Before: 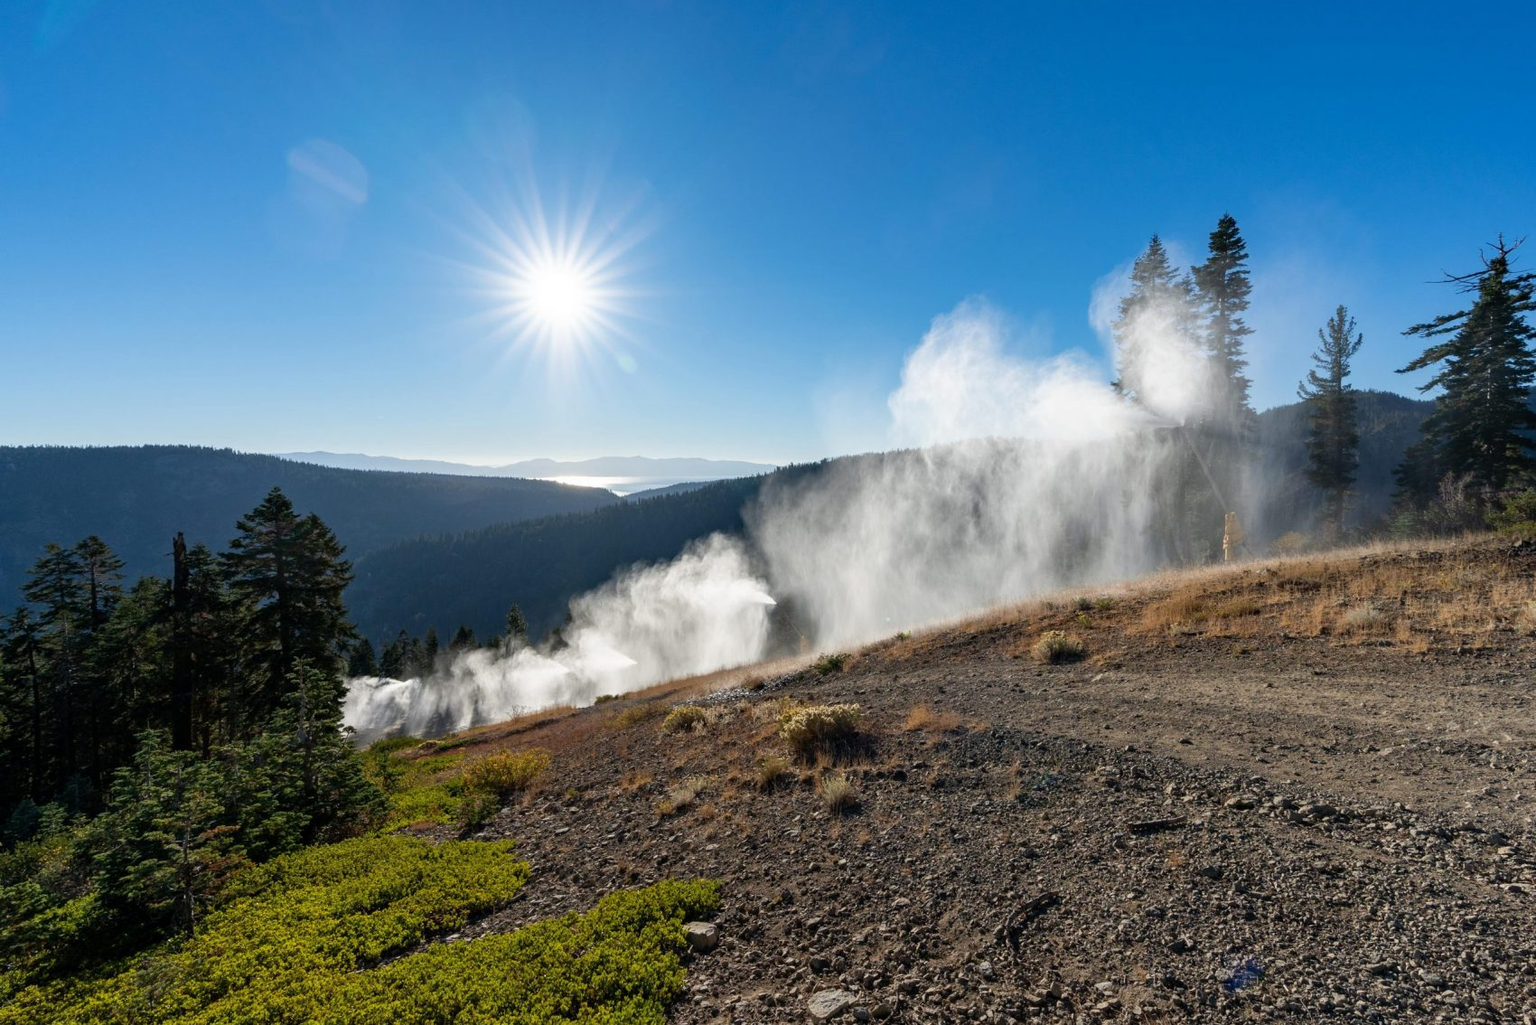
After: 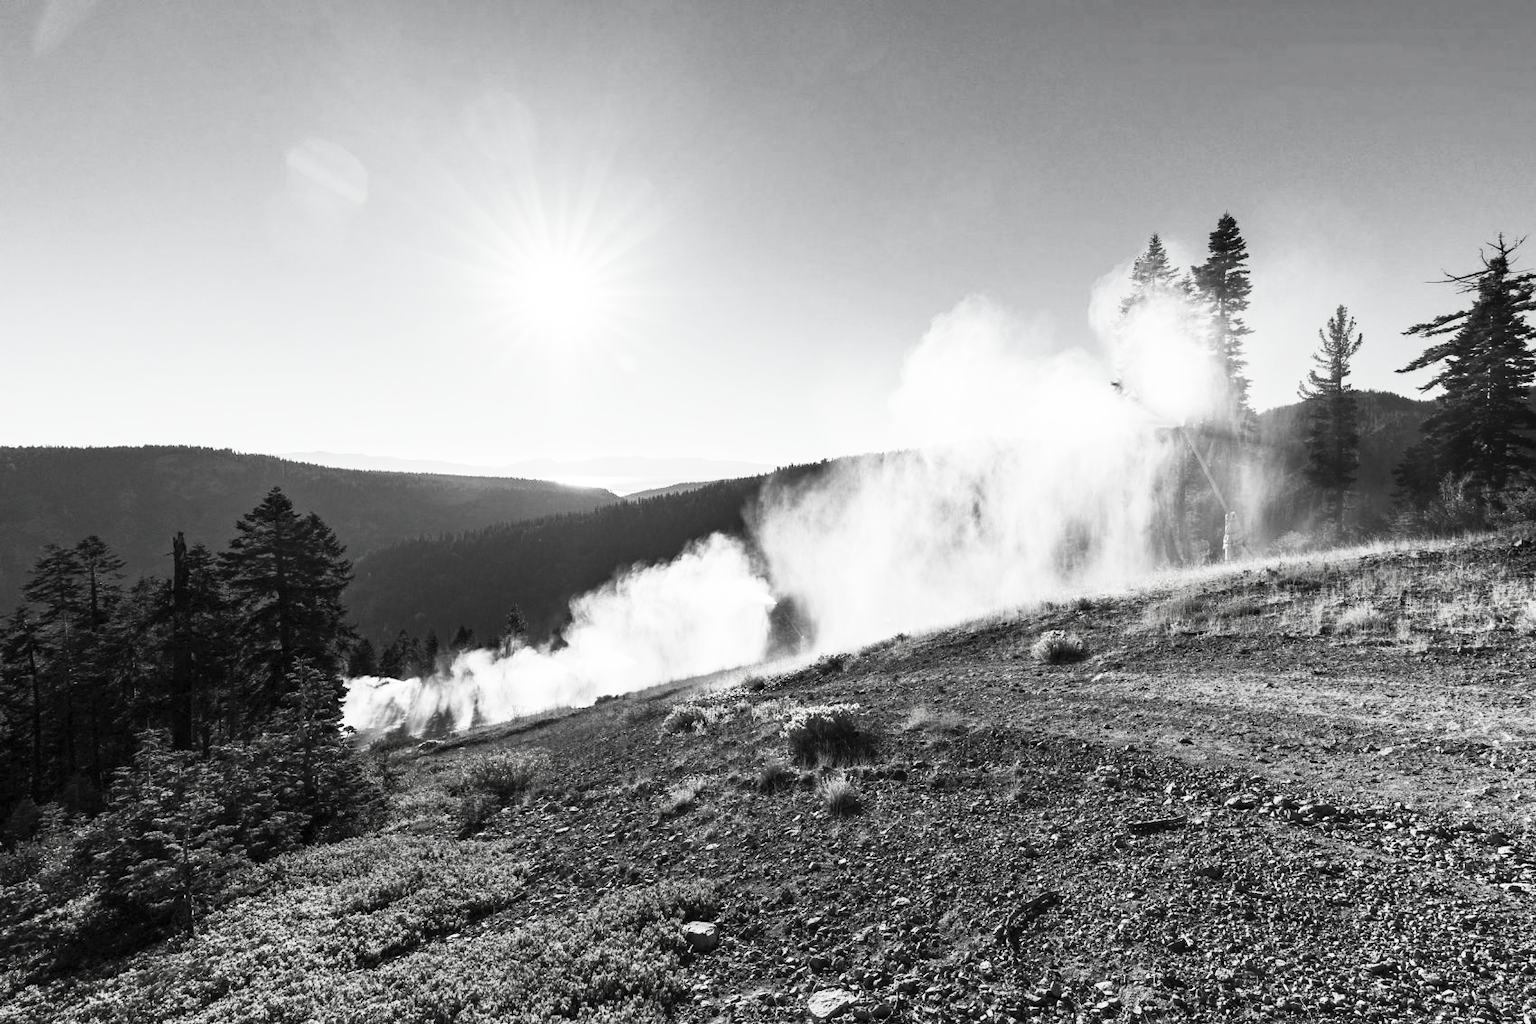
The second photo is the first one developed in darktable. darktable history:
contrast brightness saturation: contrast 0.525, brightness 0.453, saturation -0.983
